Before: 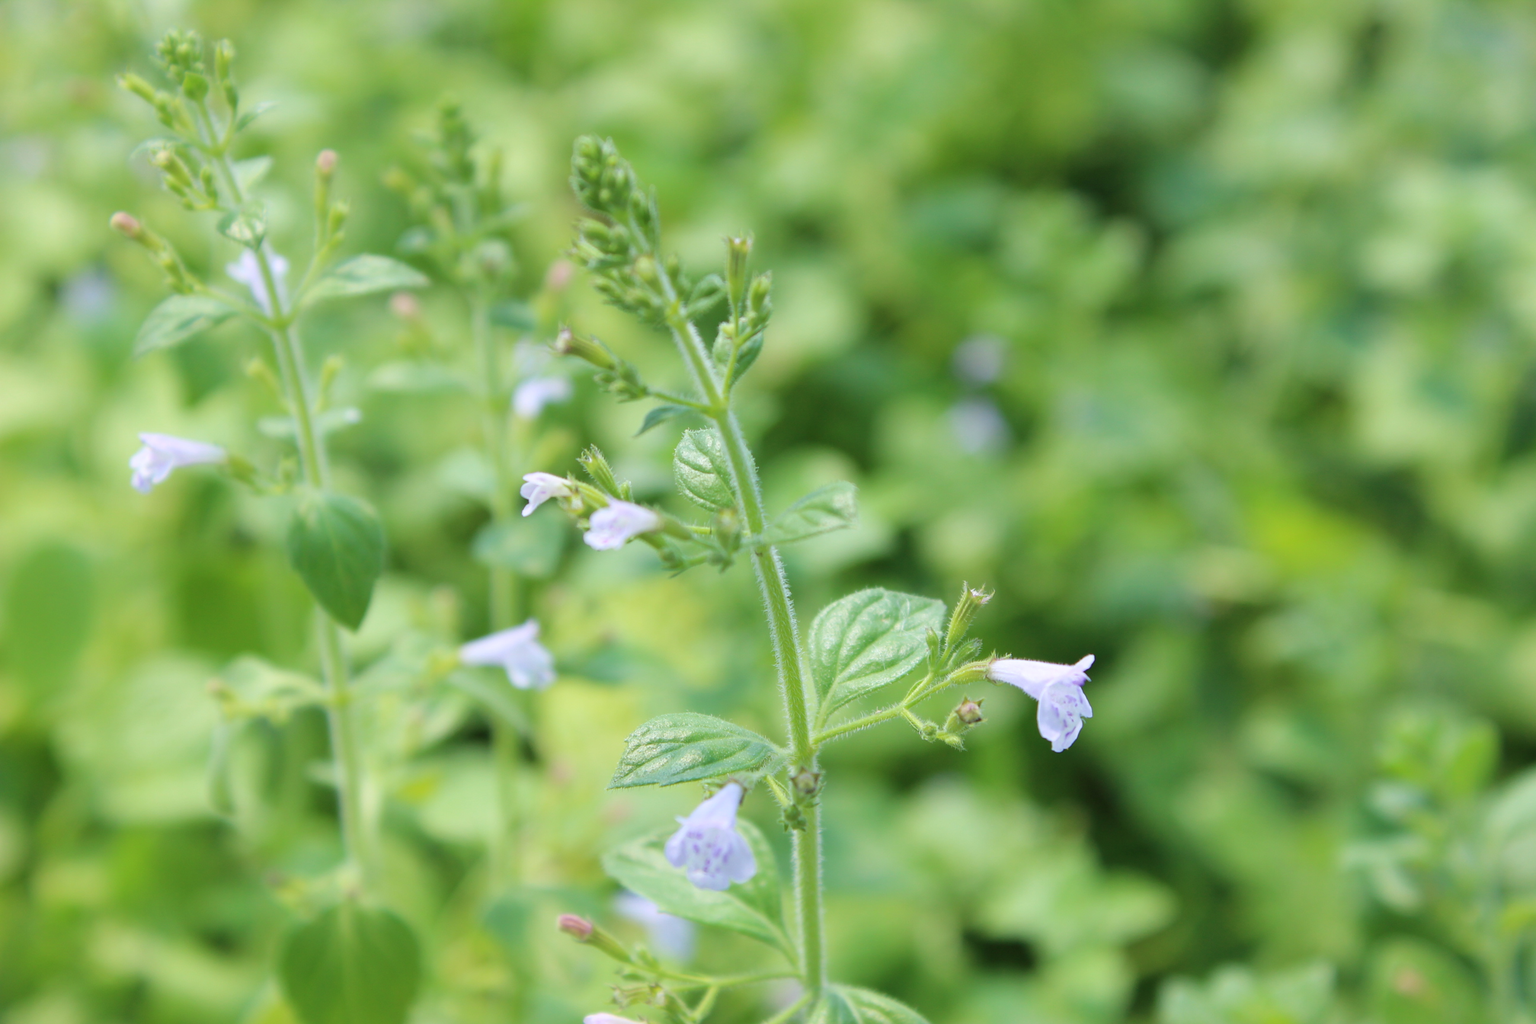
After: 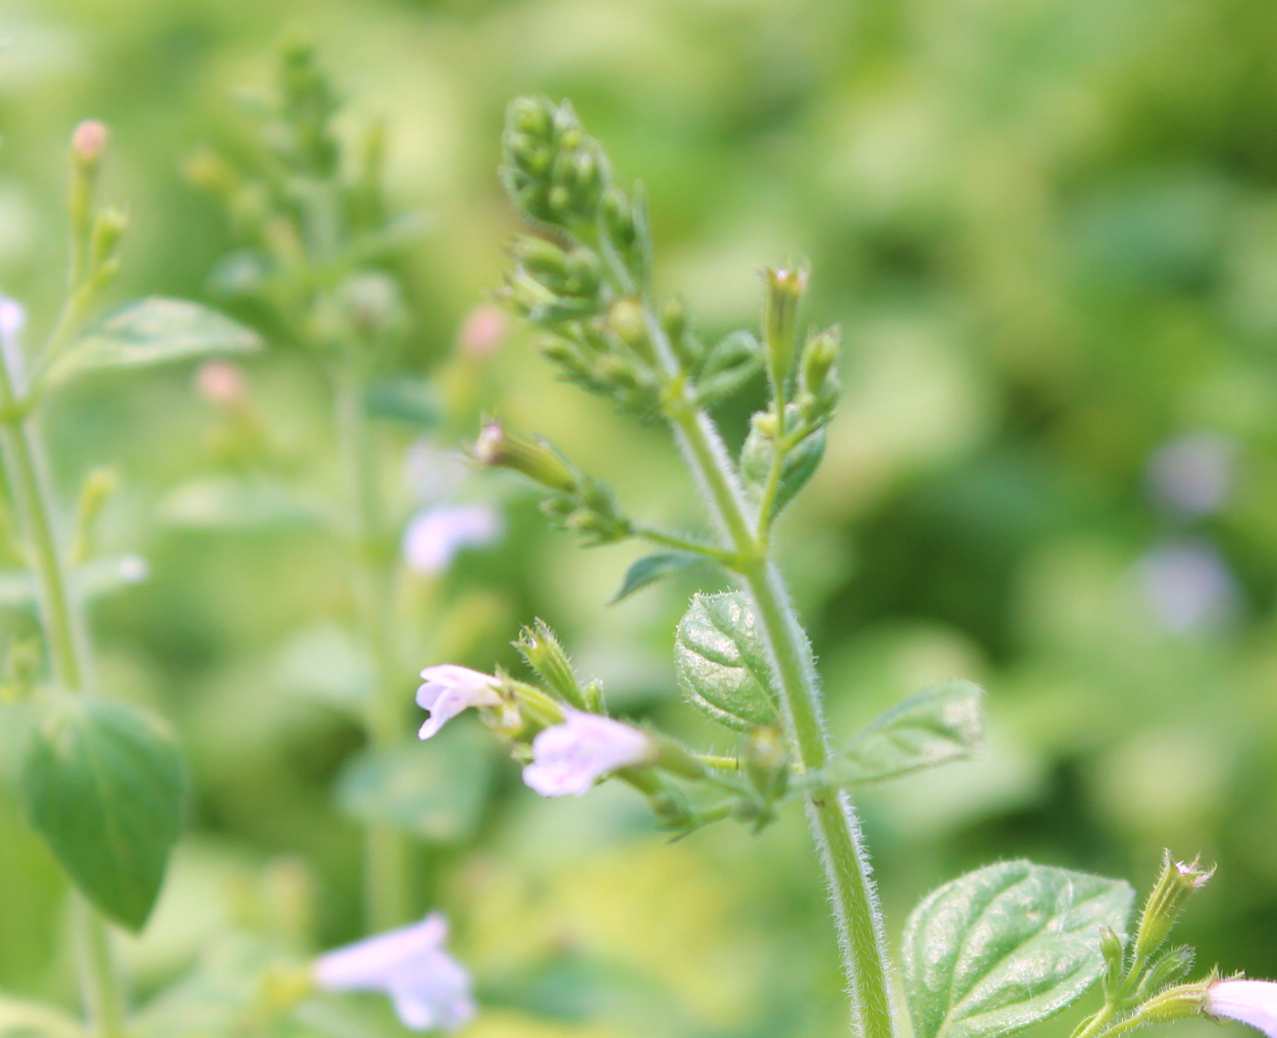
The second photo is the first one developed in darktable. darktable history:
crop: left 17.835%, top 7.675%, right 32.881%, bottom 32.213%
color correction: highlights a* -8, highlights b* 3.1
white balance: red 1.188, blue 1.11
